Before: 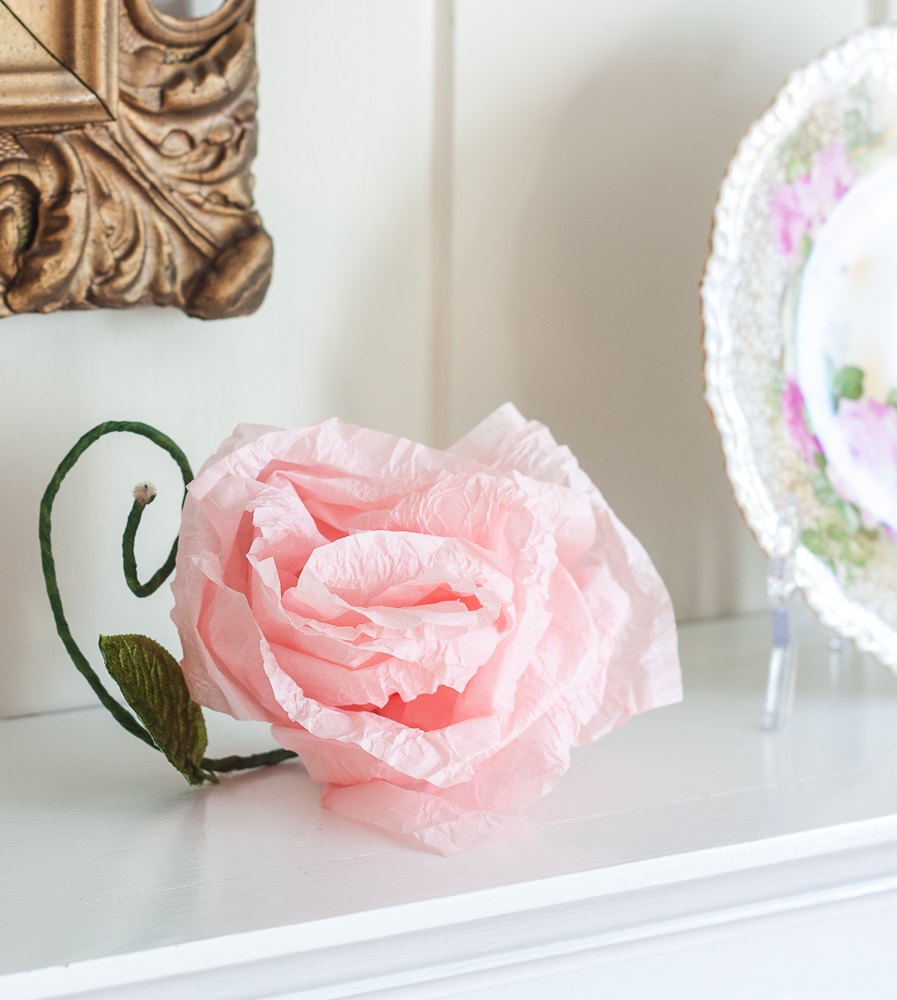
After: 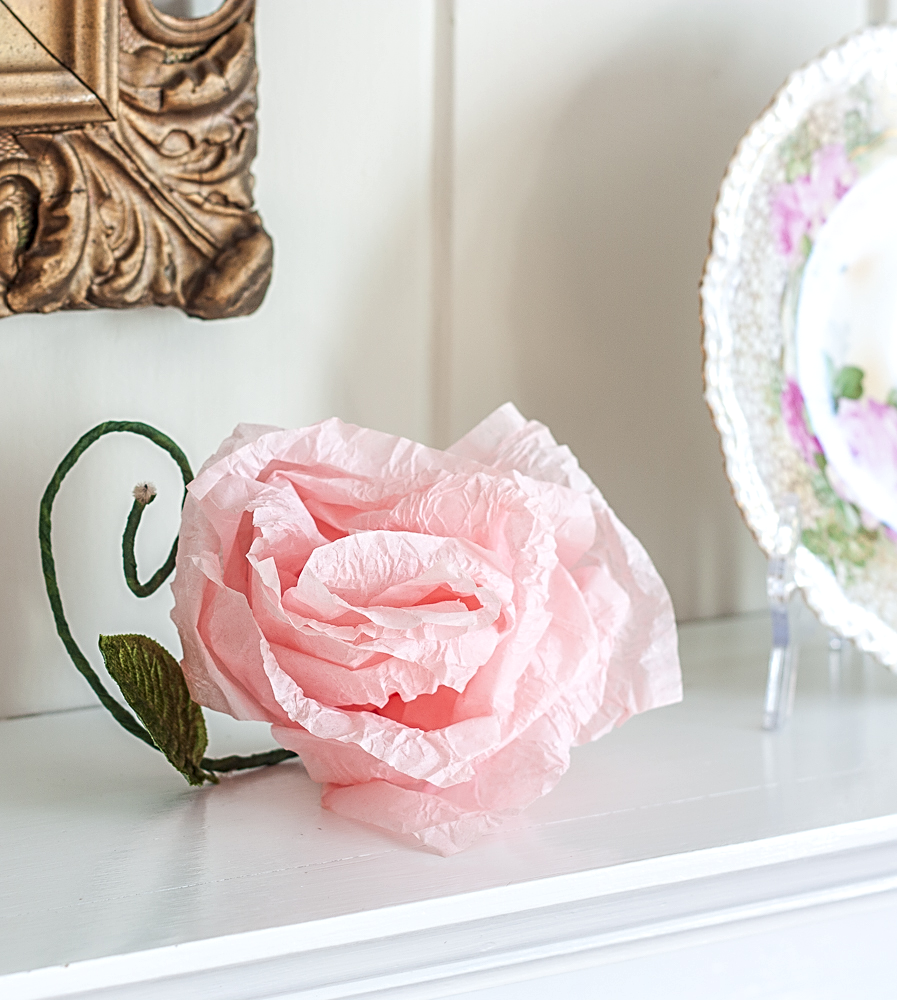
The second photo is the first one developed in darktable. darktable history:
sharpen: radius 2.782
local contrast: on, module defaults
